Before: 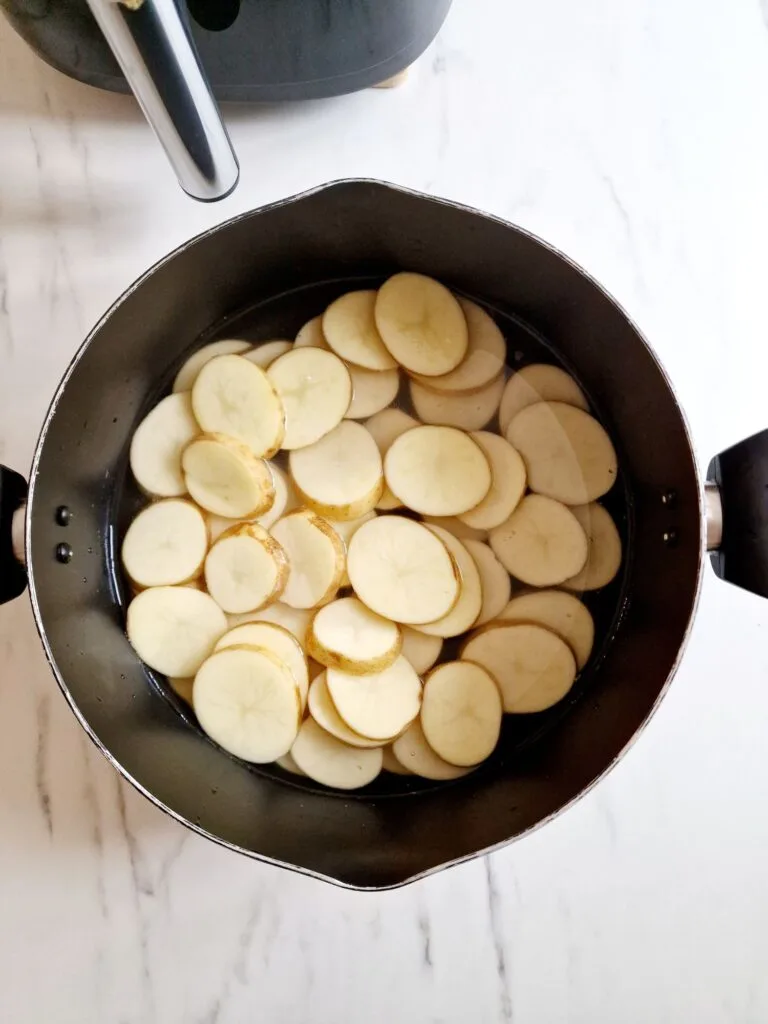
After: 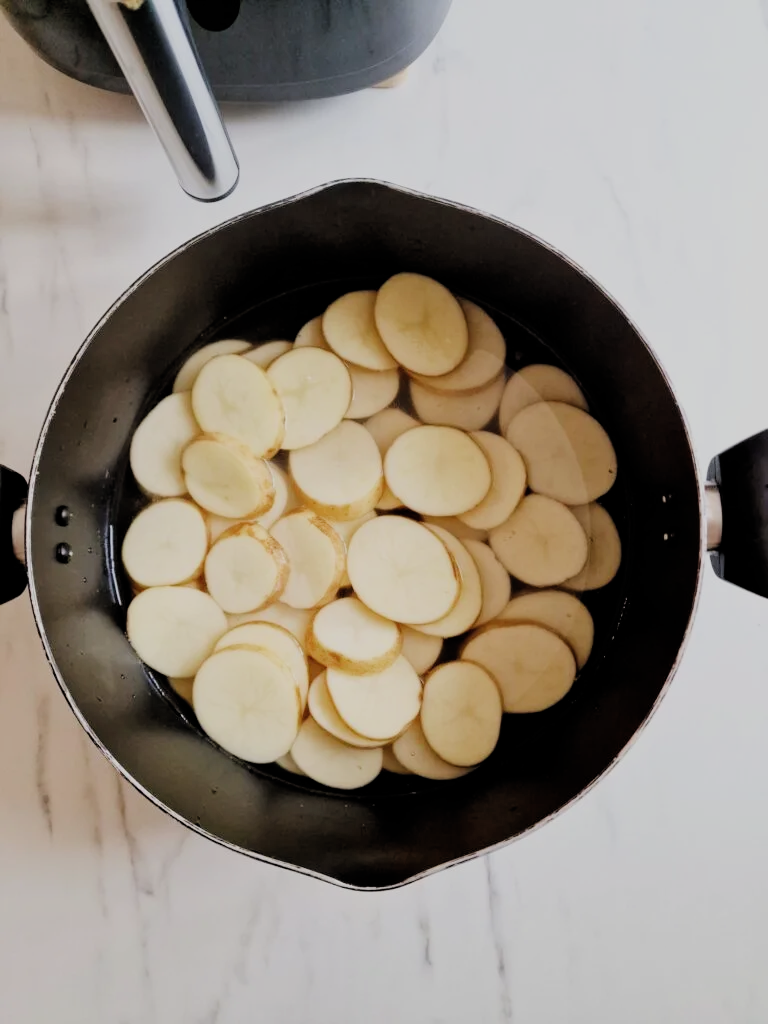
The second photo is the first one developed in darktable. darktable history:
filmic rgb: black relative exposure -7.13 EV, white relative exposure 5.35 EV, hardness 3.03, add noise in highlights 0, color science v3 (2019), use custom middle-gray values true, iterations of high-quality reconstruction 0, contrast in highlights soft
